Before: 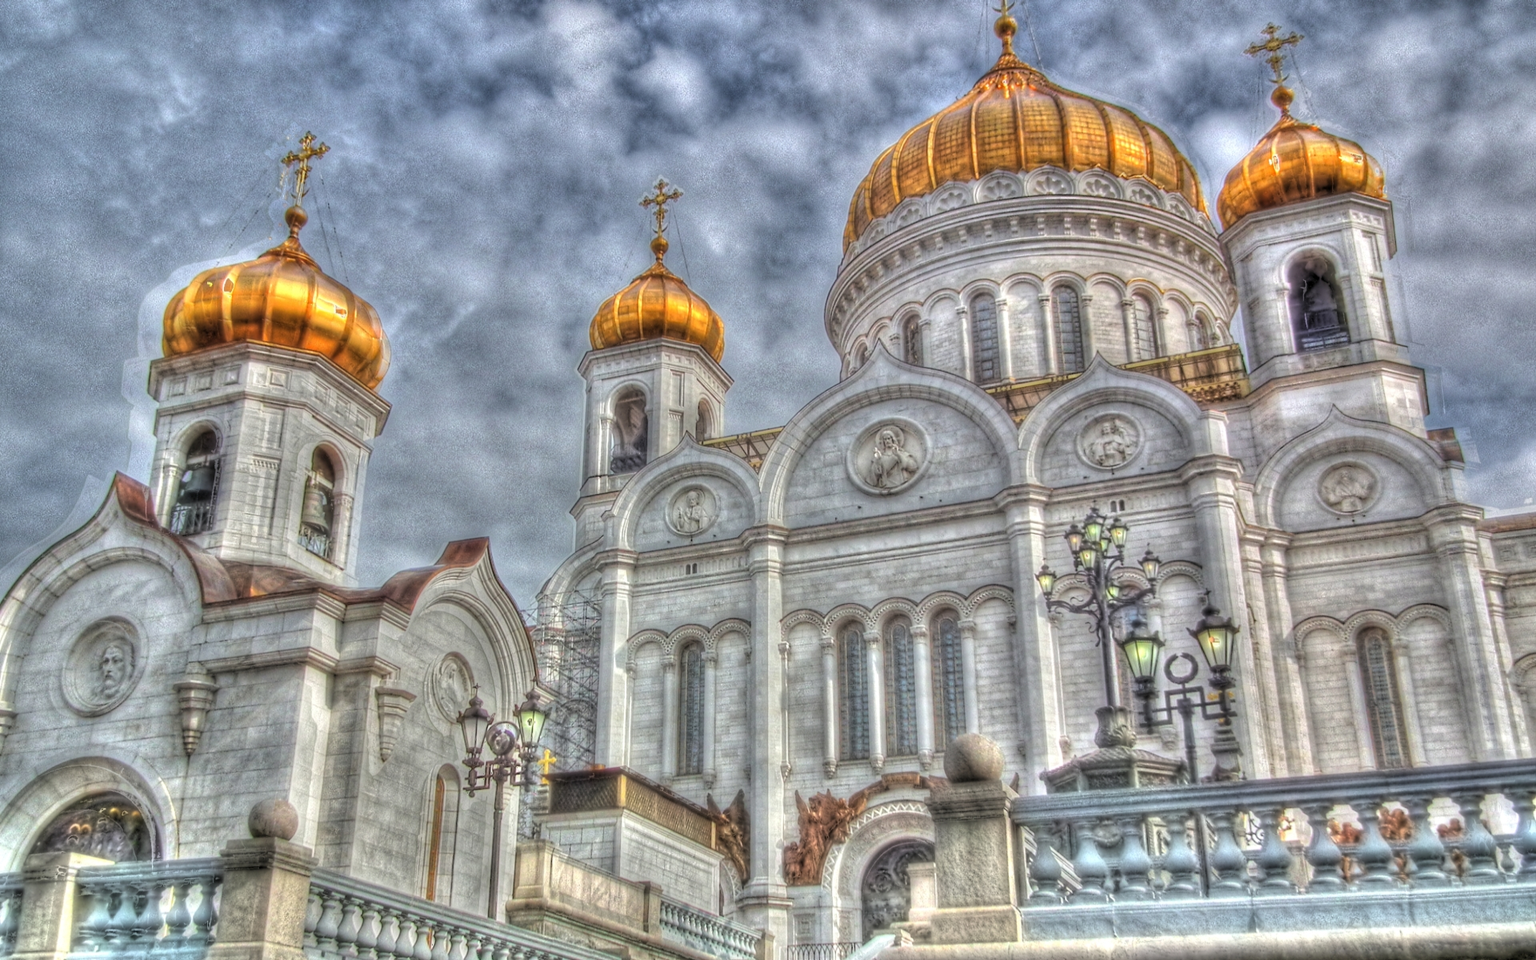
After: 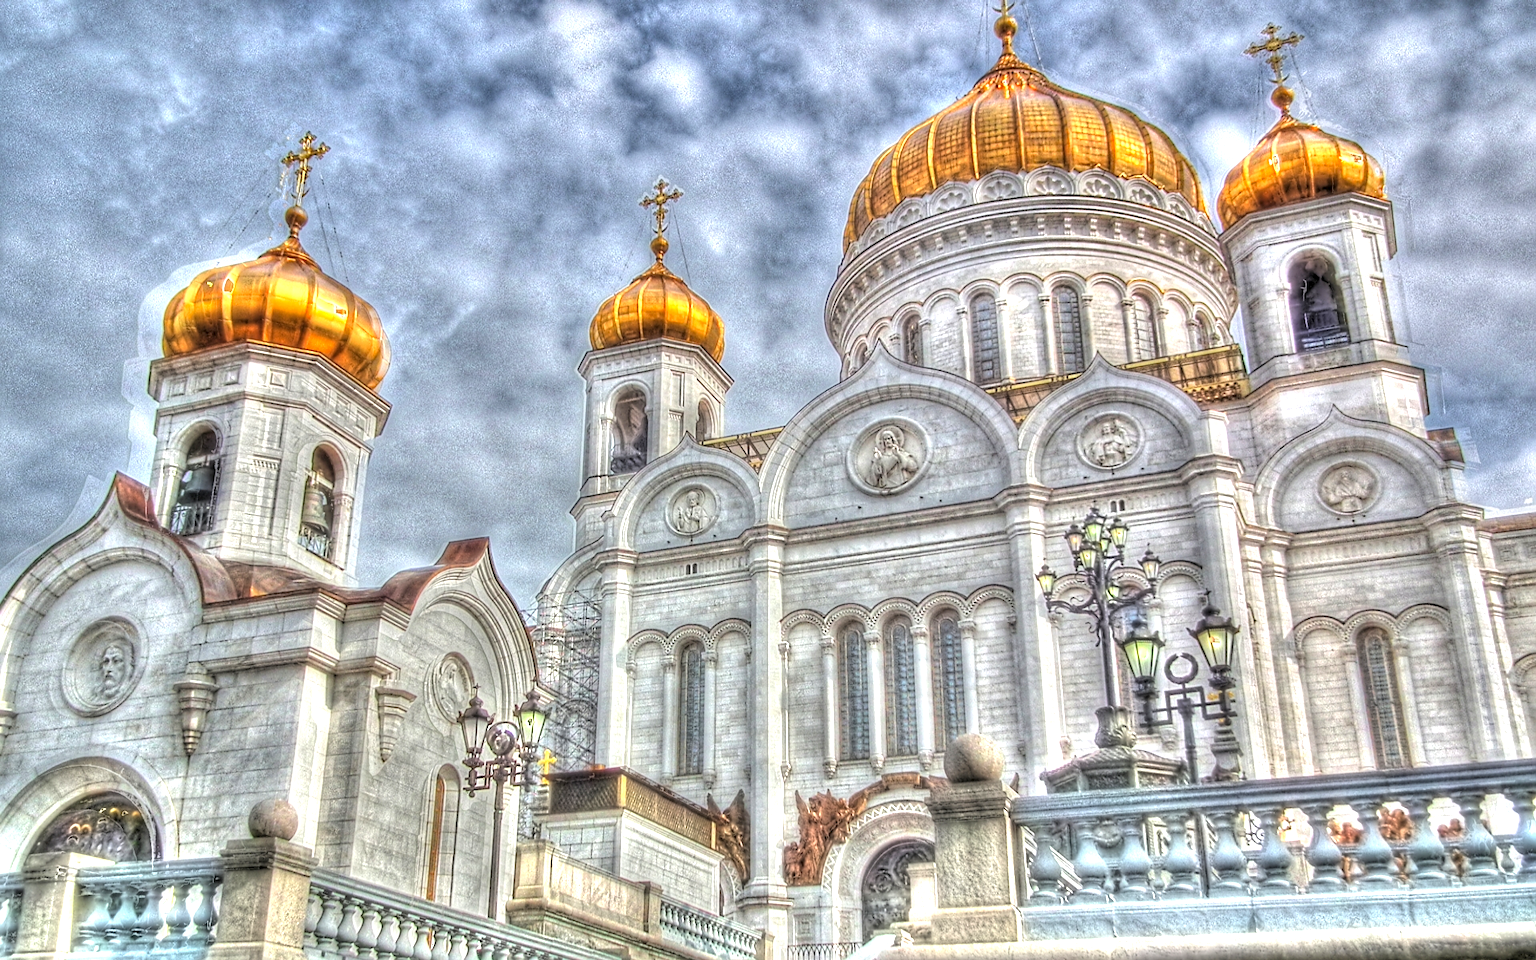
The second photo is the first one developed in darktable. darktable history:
sharpen: amount 0.568
contrast brightness saturation: saturation 0.101
exposure: exposure 0.606 EV, compensate exposure bias true, compensate highlight preservation false
